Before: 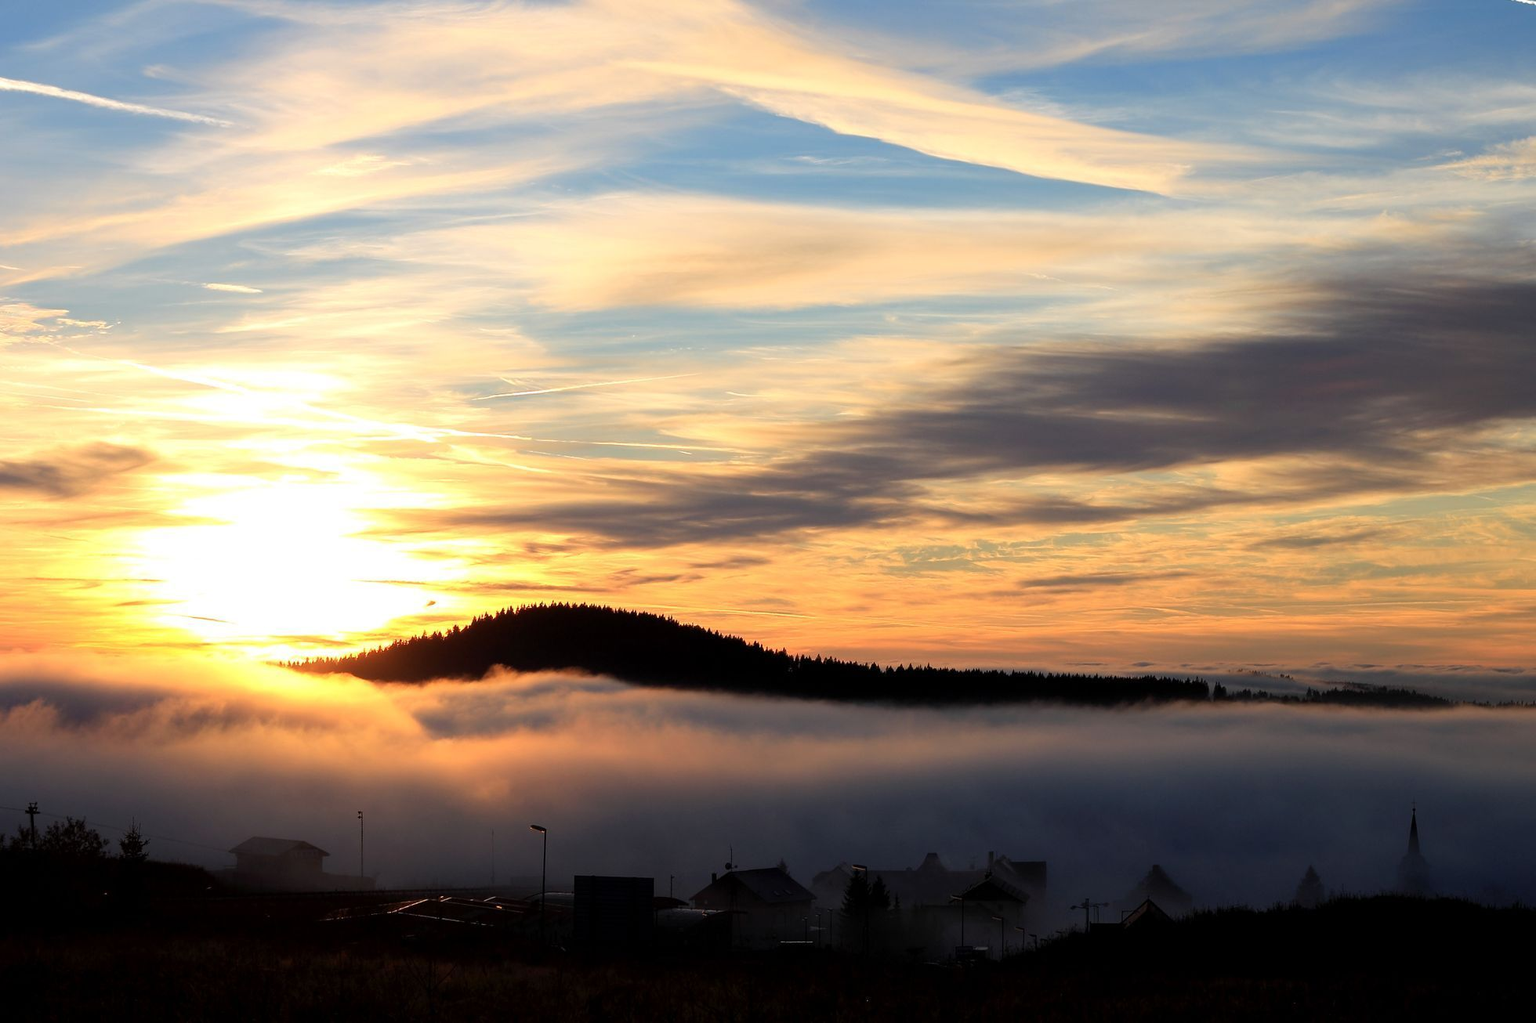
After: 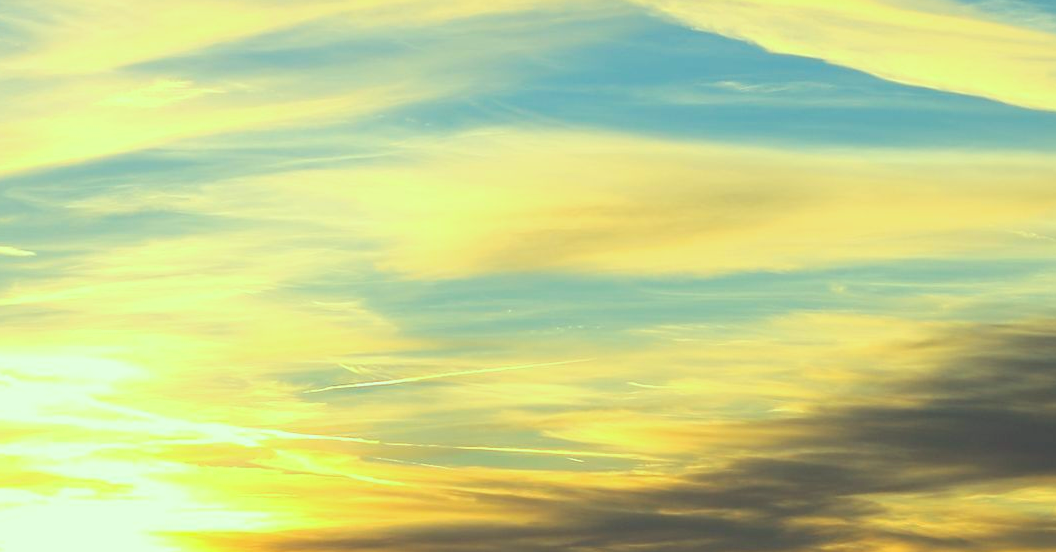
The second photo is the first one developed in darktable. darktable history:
crop: left 15.306%, top 9.065%, right 30.789%, bottom 48.638%
contrast brightness saturation: contrast 0.1, saturation -0.3
exposure: black level correction 0, compensate exposure bias true, compensate highlight preservation false
color correction: highlights a* -10.77, highlights b* 9.8, saturation 1.72
